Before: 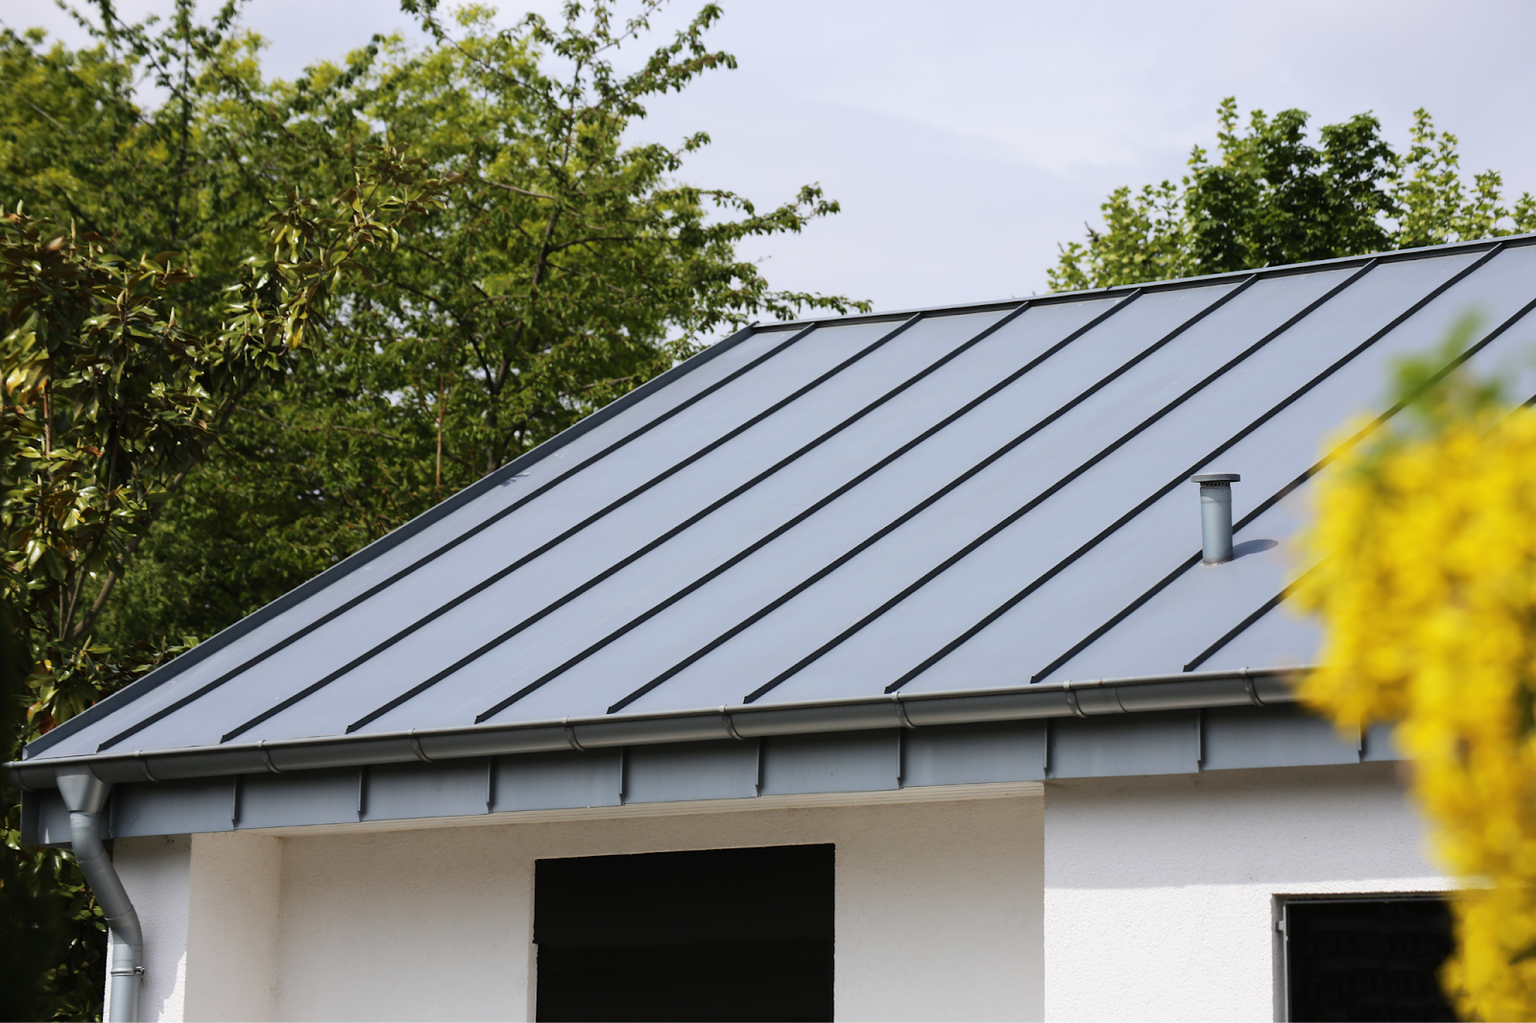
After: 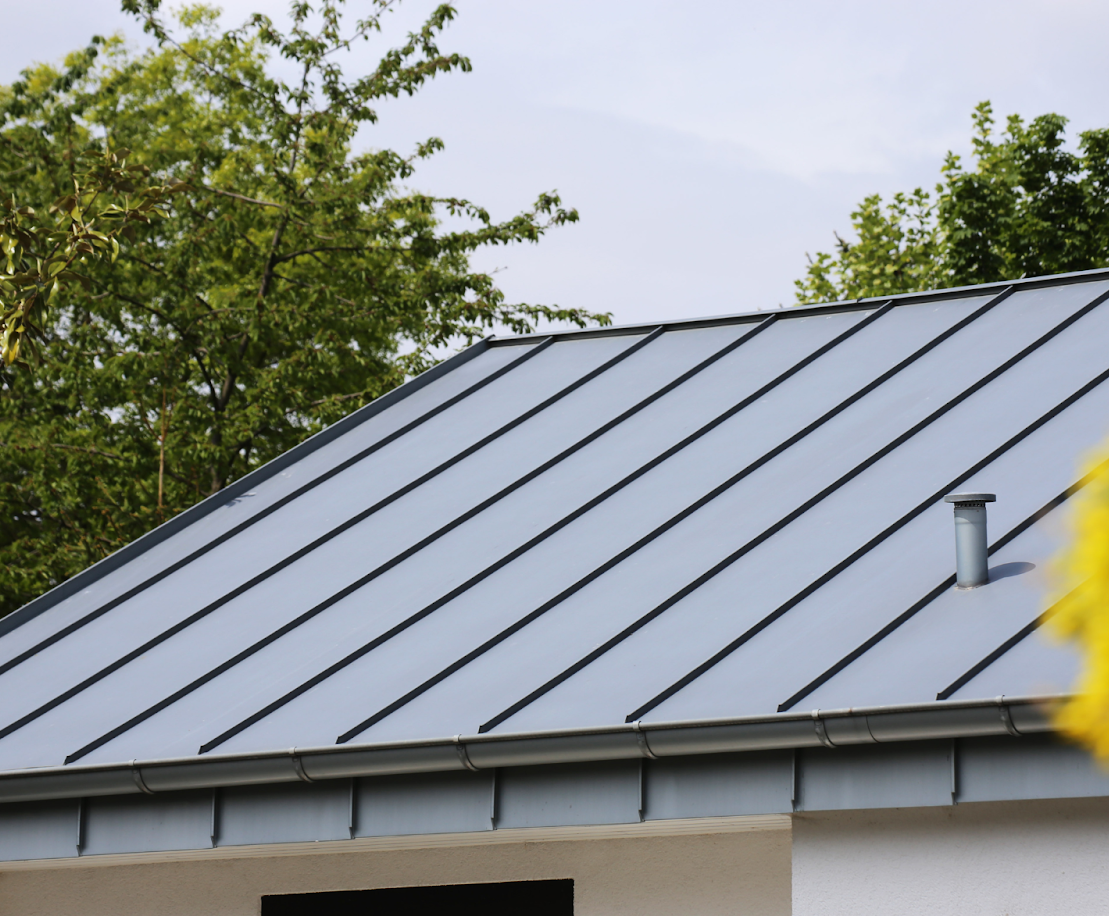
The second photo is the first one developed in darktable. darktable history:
crop: left 18.54%, right 12.095%, bottom 14.057%
